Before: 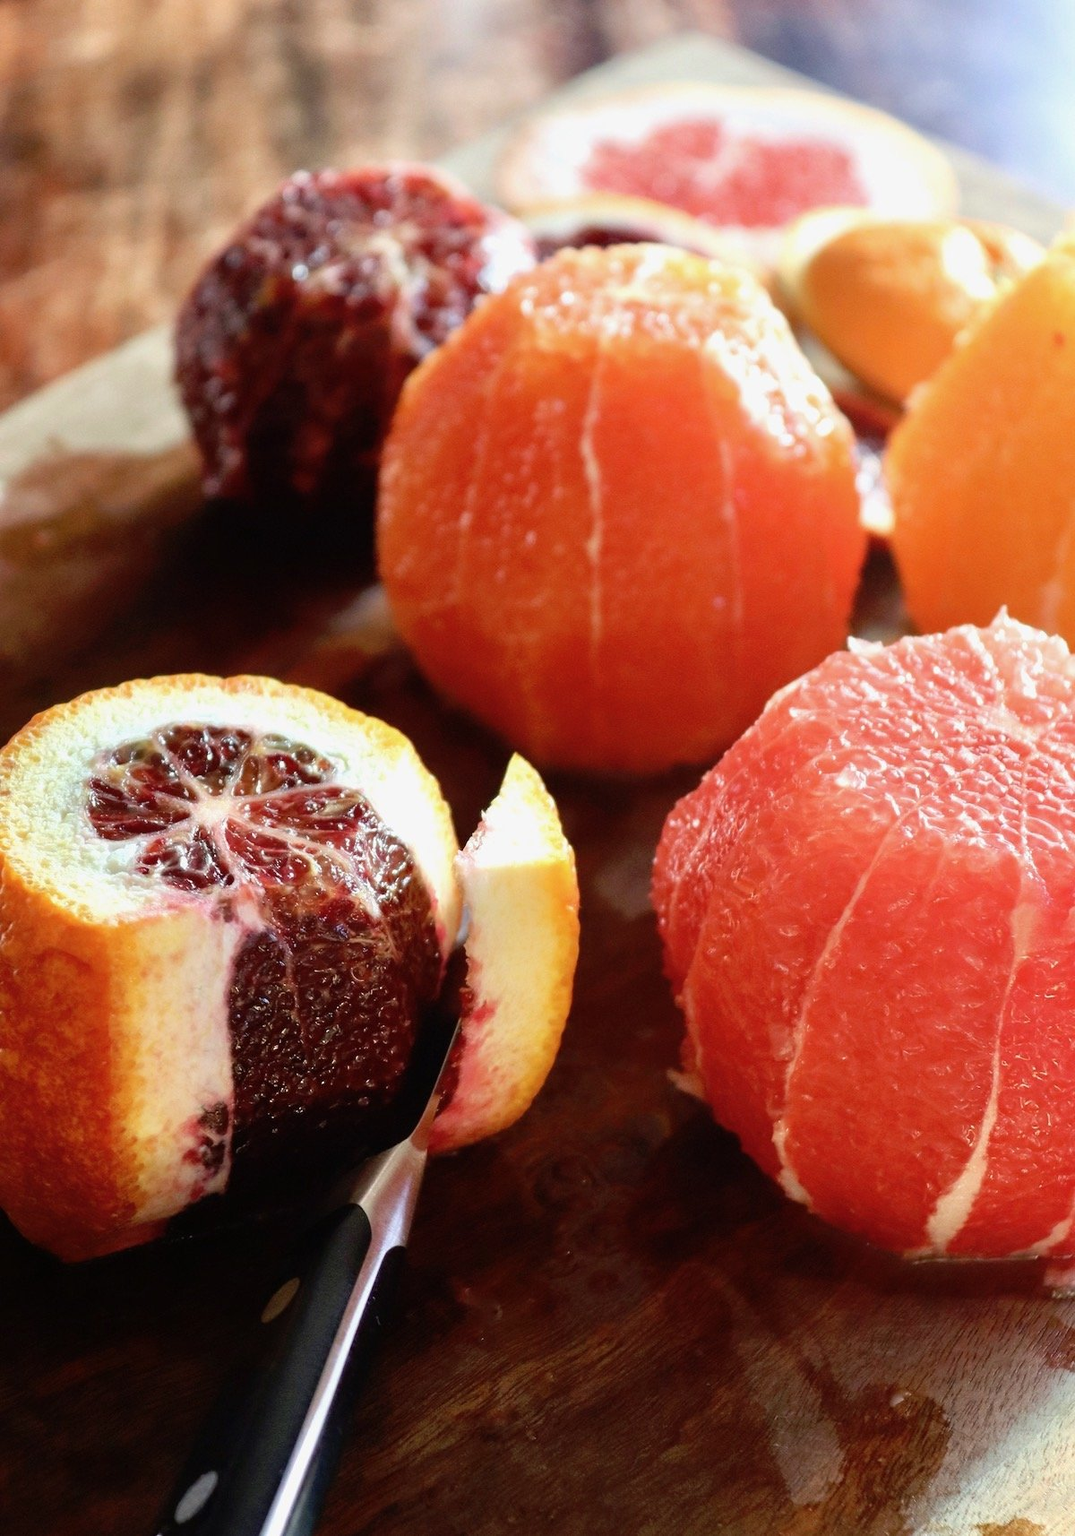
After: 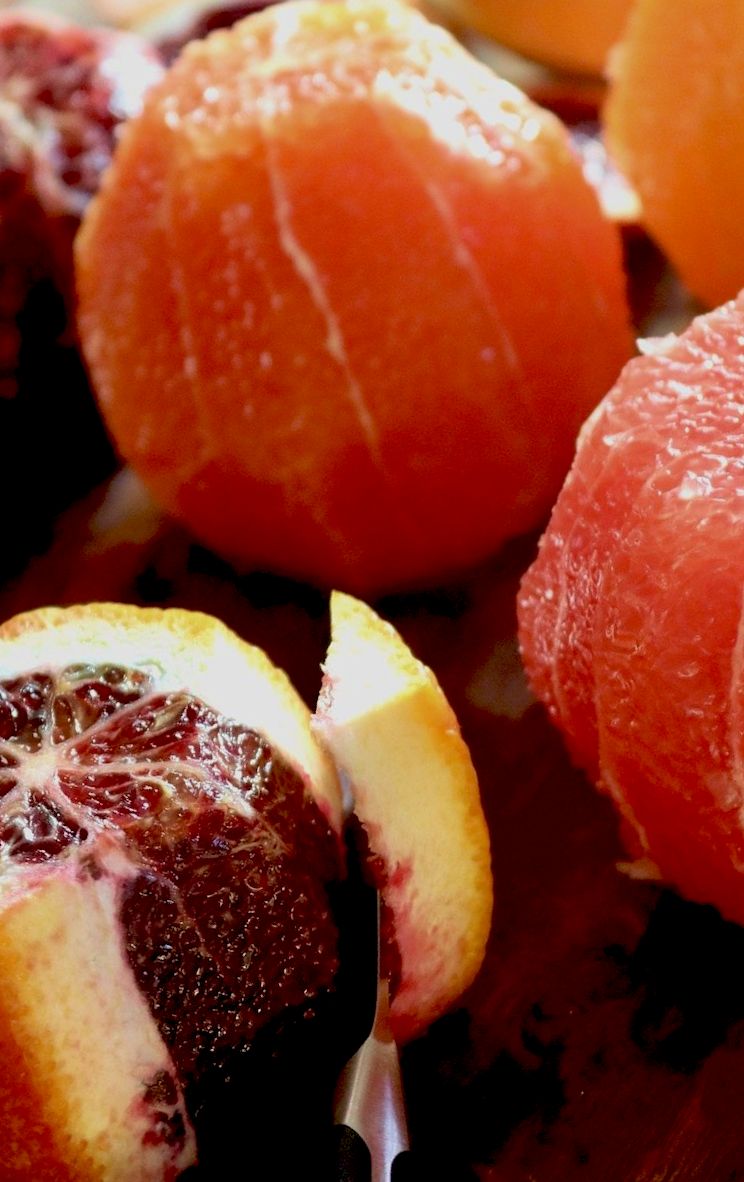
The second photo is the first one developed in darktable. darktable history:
tone equalizer: -8 EV 0.283 EV, -7 EV 0.403 EV, -6 EV 0.402 EV, -5 EV 0.237 EV, -3 EV -0.268 EV, -2 EV -0.423 EV, -1 EV -0.419 EV, +0 EV -0.276 EV
exposure: black level correction 0.016, exposure -0.01 EV, compensate highlight preservation false
velvia: on, module defaults
crop and rotate: angle 20.33°, left 6.807%, right 4.244%, bottom 1.097%
